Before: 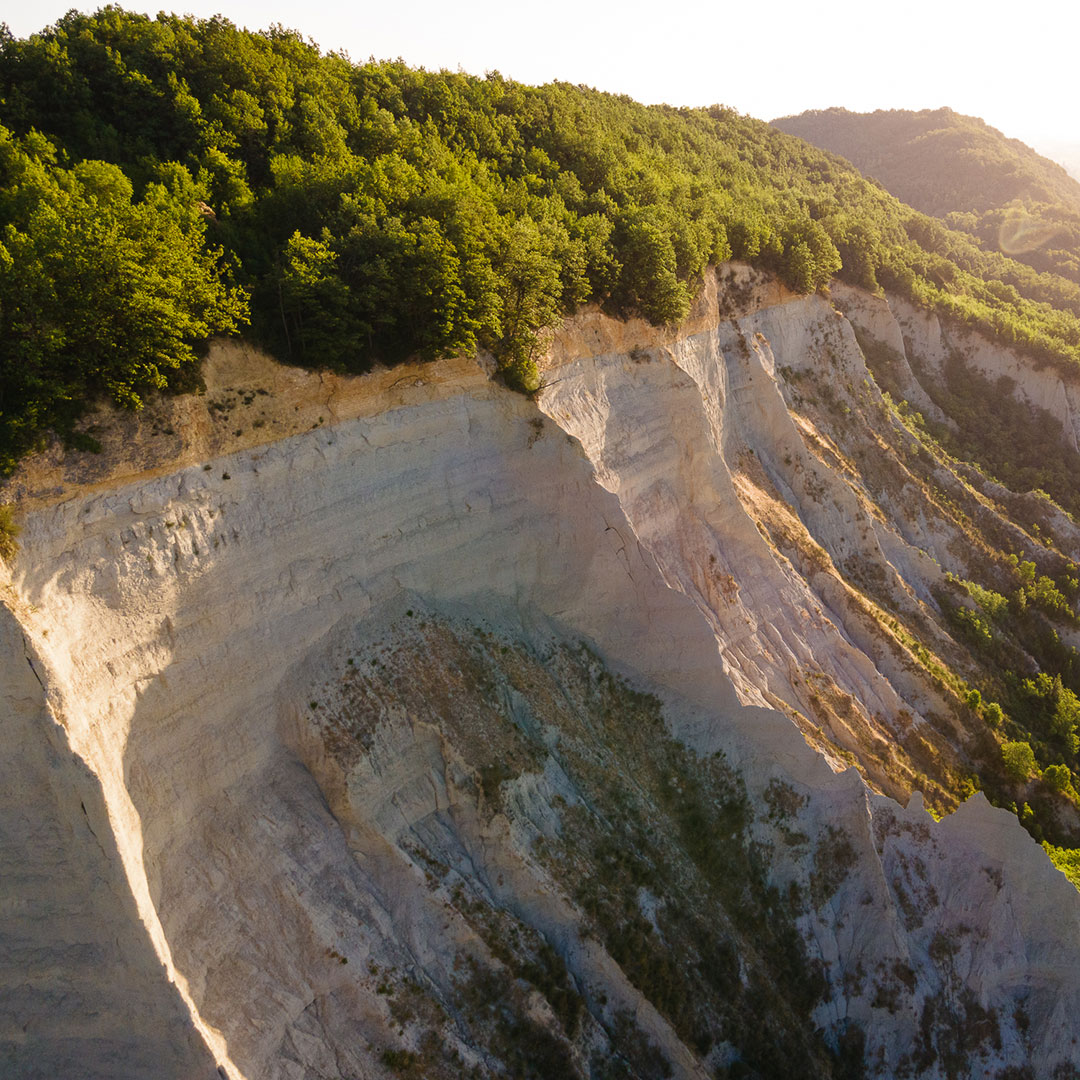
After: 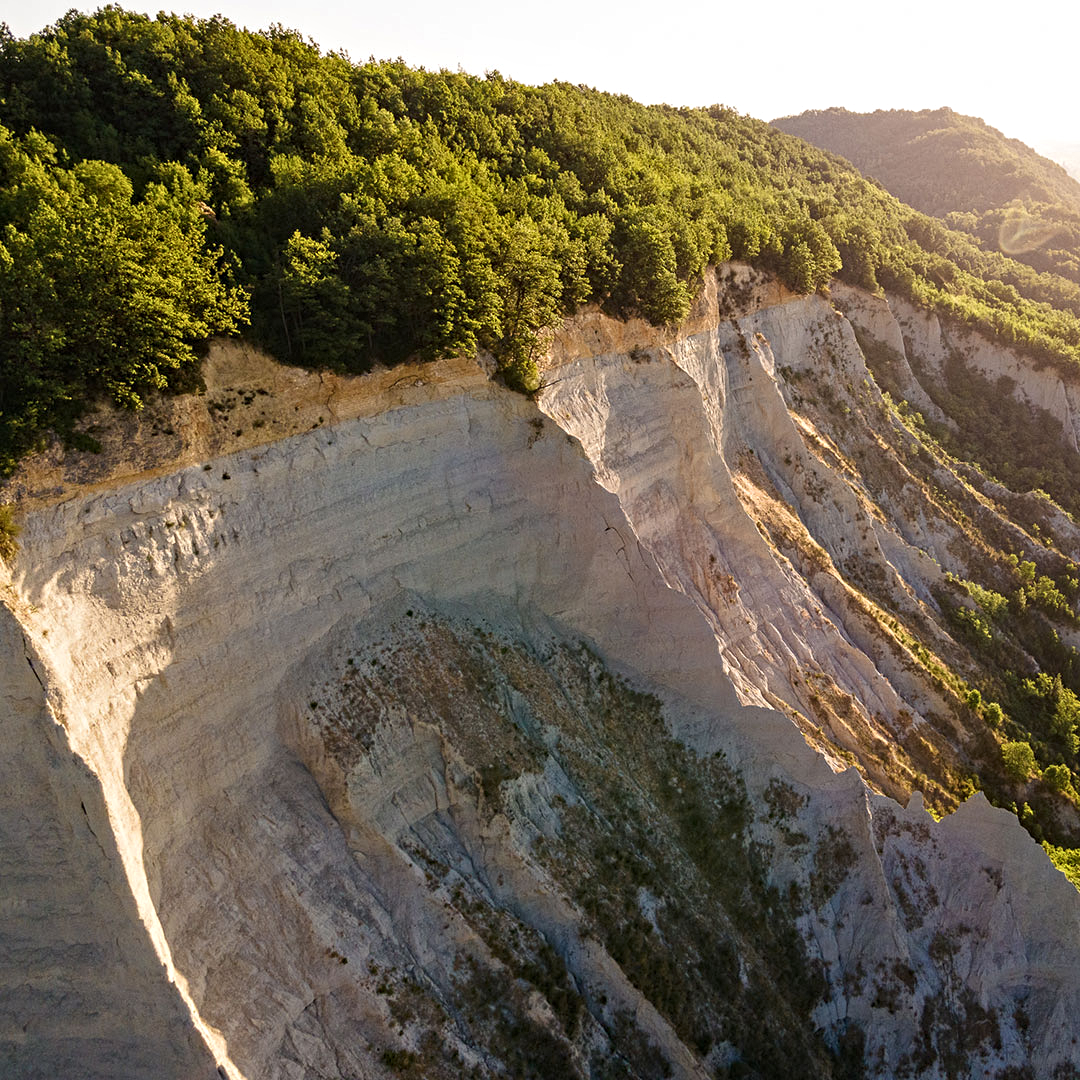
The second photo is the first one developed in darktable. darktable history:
contrast equalizer: y [[0.502, 0.517, 0.543, 0.576, 0.611, 0.631], [0.5 ×6], [0.5 ×6], [0 ×6], [0 ×6]]
